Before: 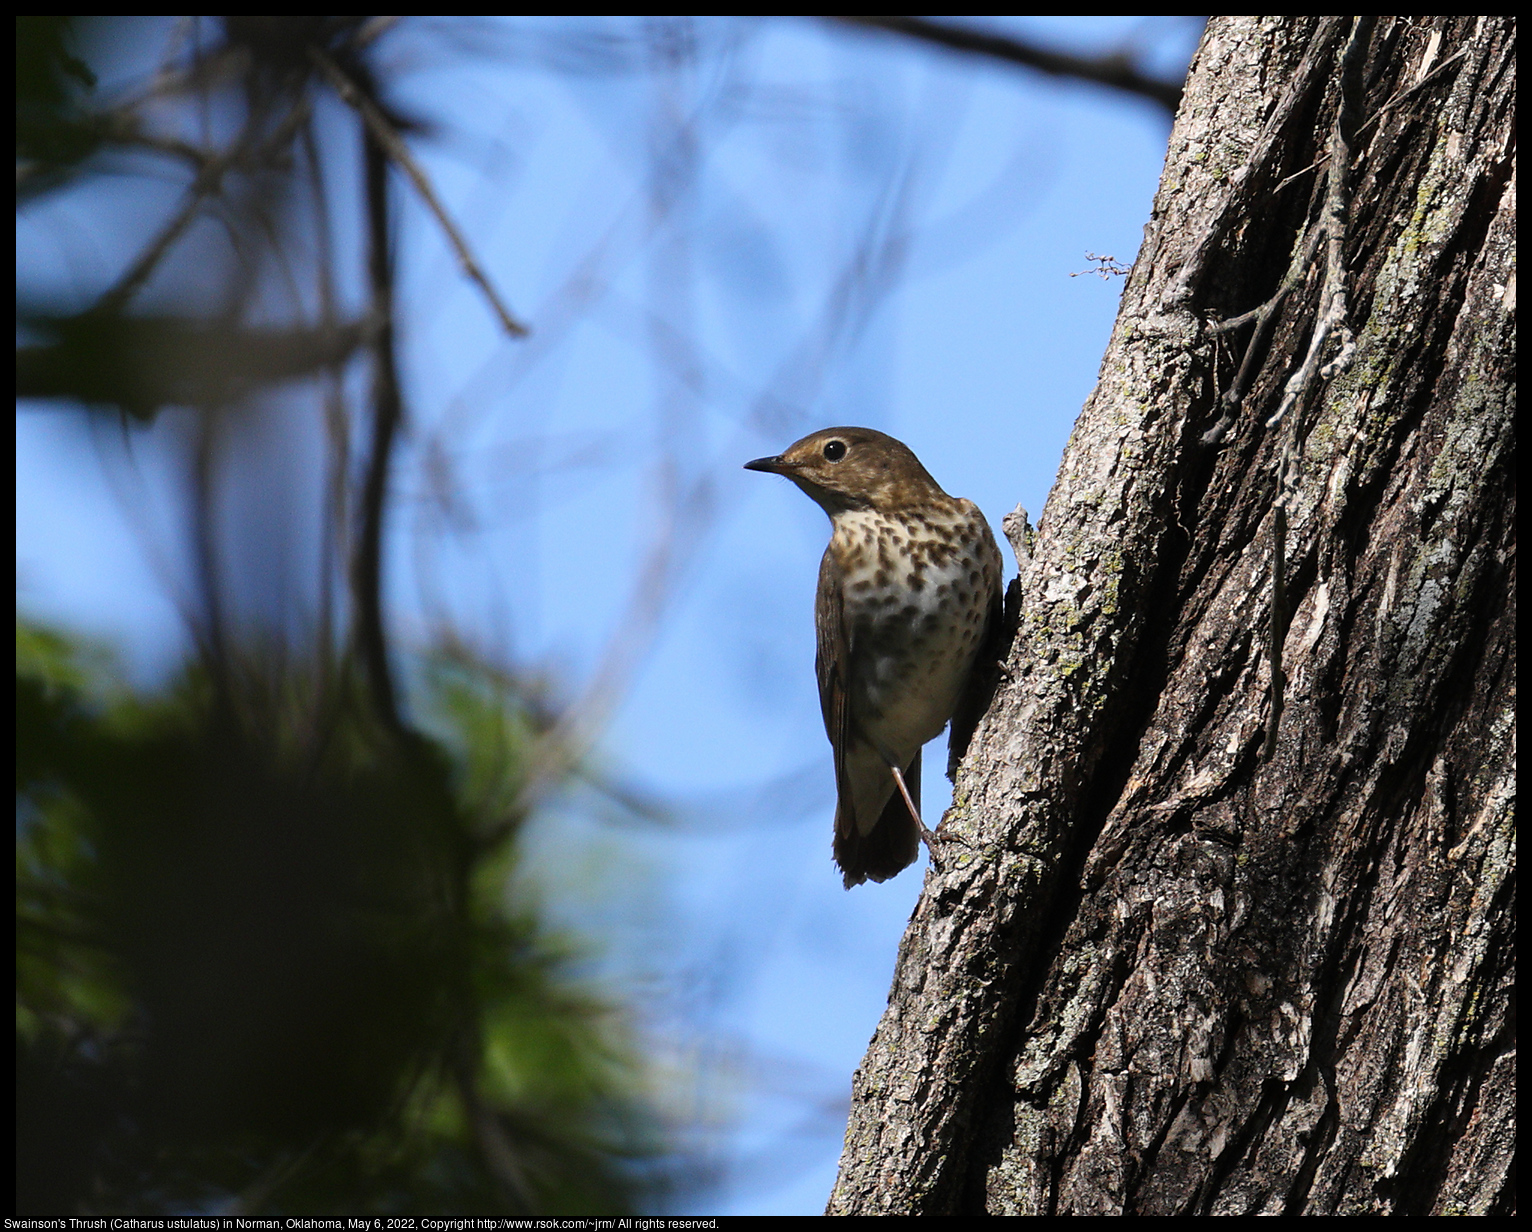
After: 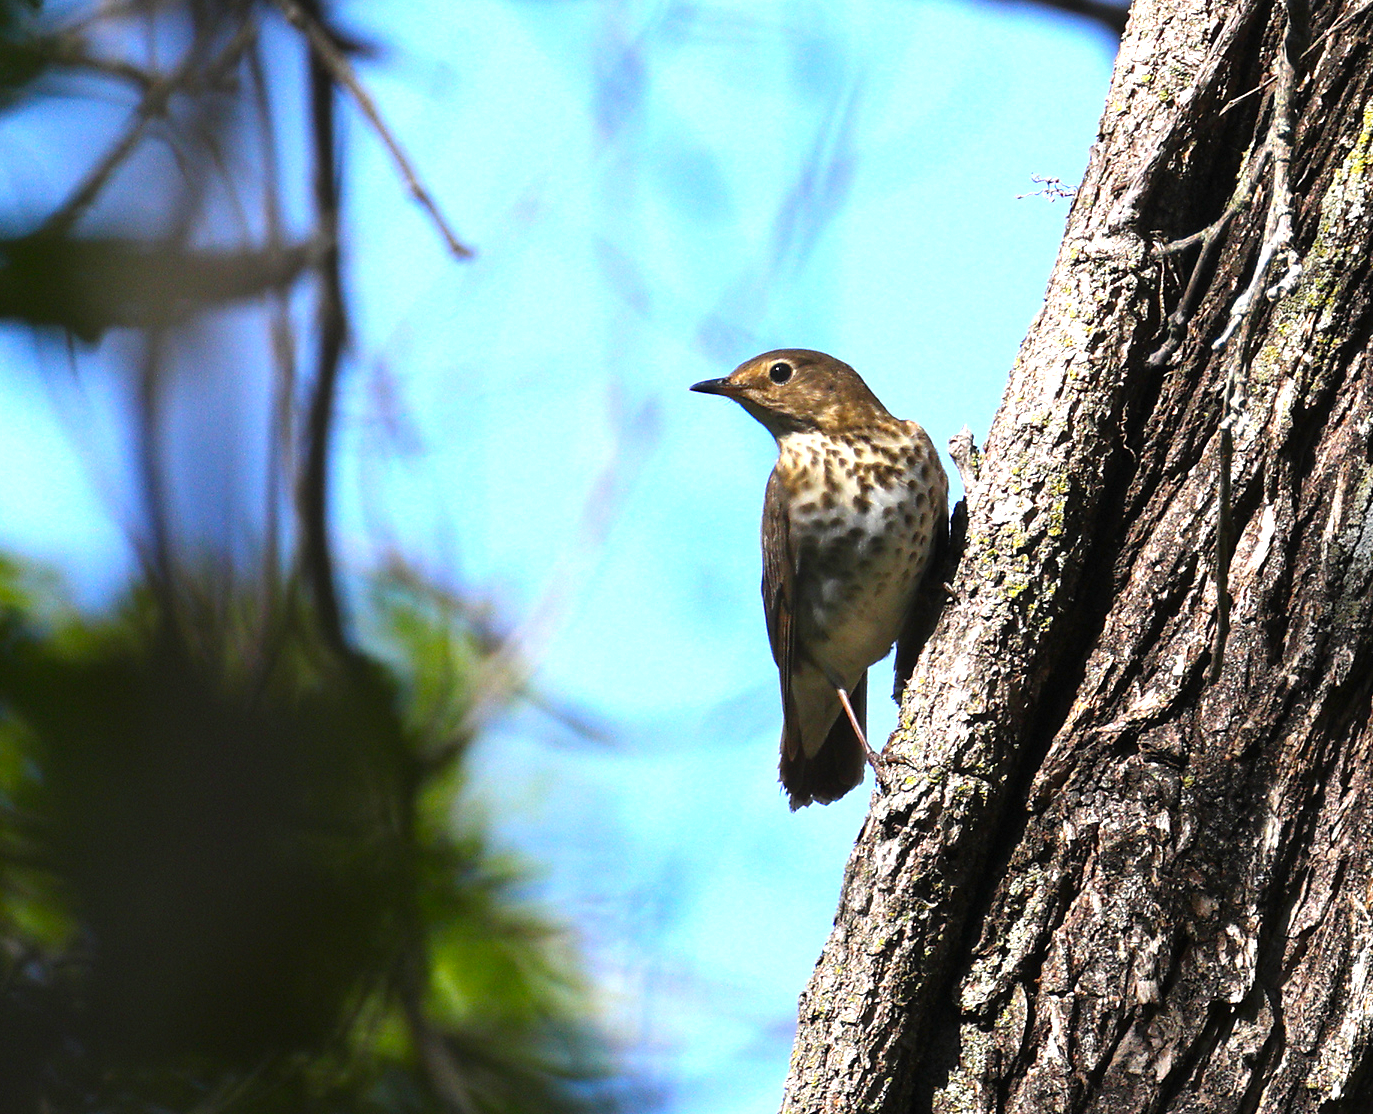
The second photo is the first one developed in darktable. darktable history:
exposure: black level correction 0, exposure 0.866 EV, compensate highlight preservation false
color balance rgb: highlights gain › luminance 14.525%, linear chroma grading › global chroma 15.464%, perceptual saturation grading › global saturation -0.062%, global vibrance 20%
crop: left 3.569%, top 6.368%, right 6.768%, bottom 3.171%
